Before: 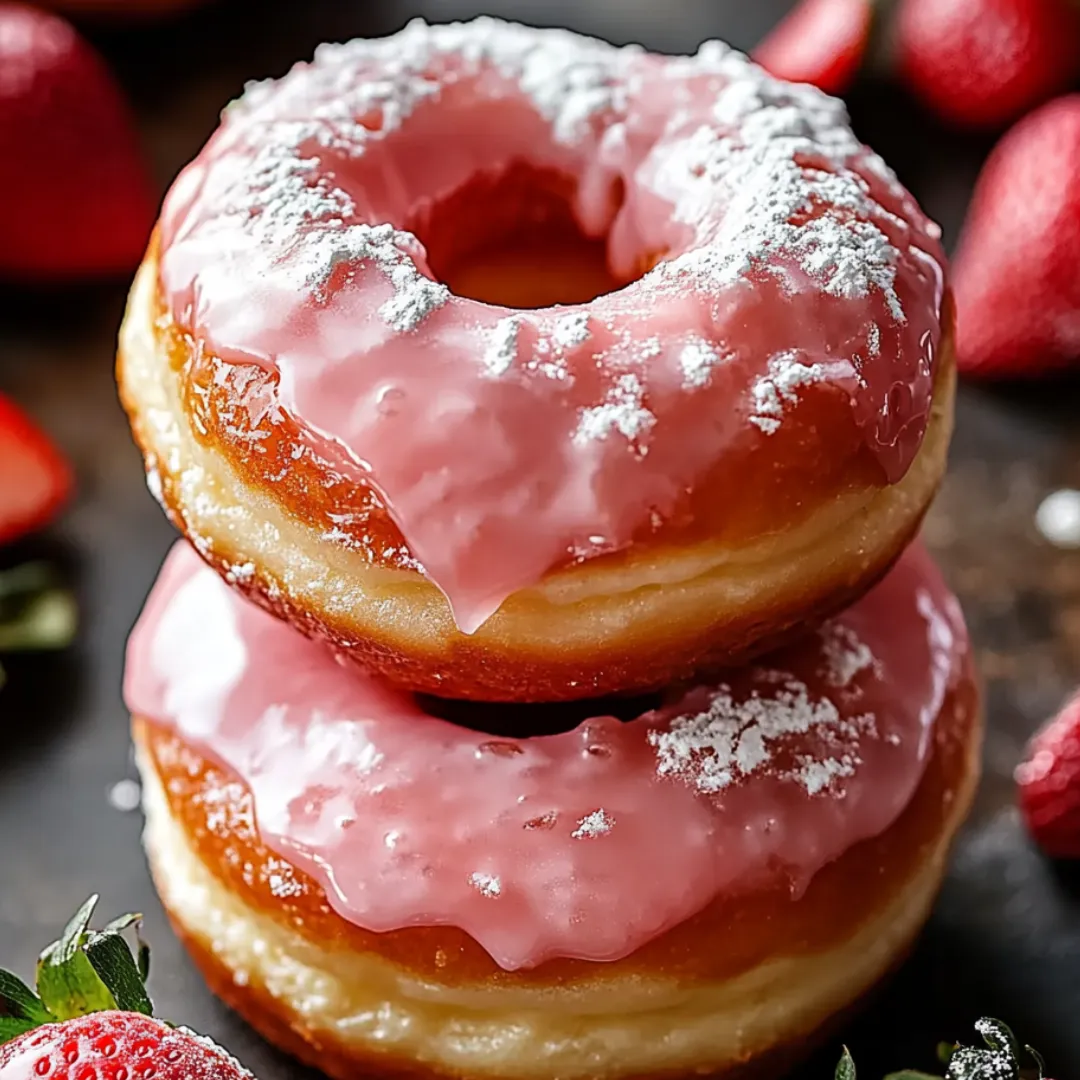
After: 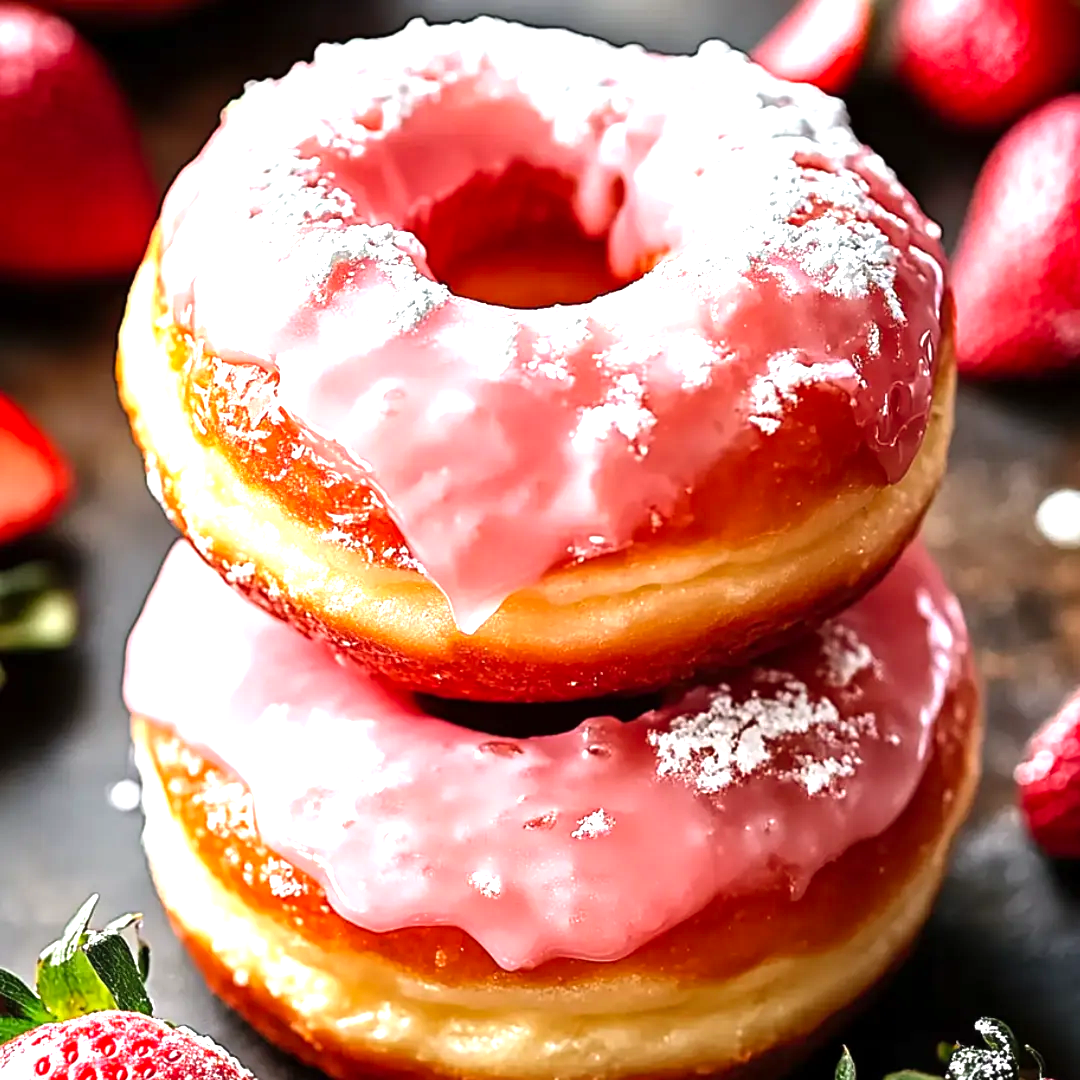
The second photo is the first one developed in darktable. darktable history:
levels: levels [0, 0.352, 0.703]
